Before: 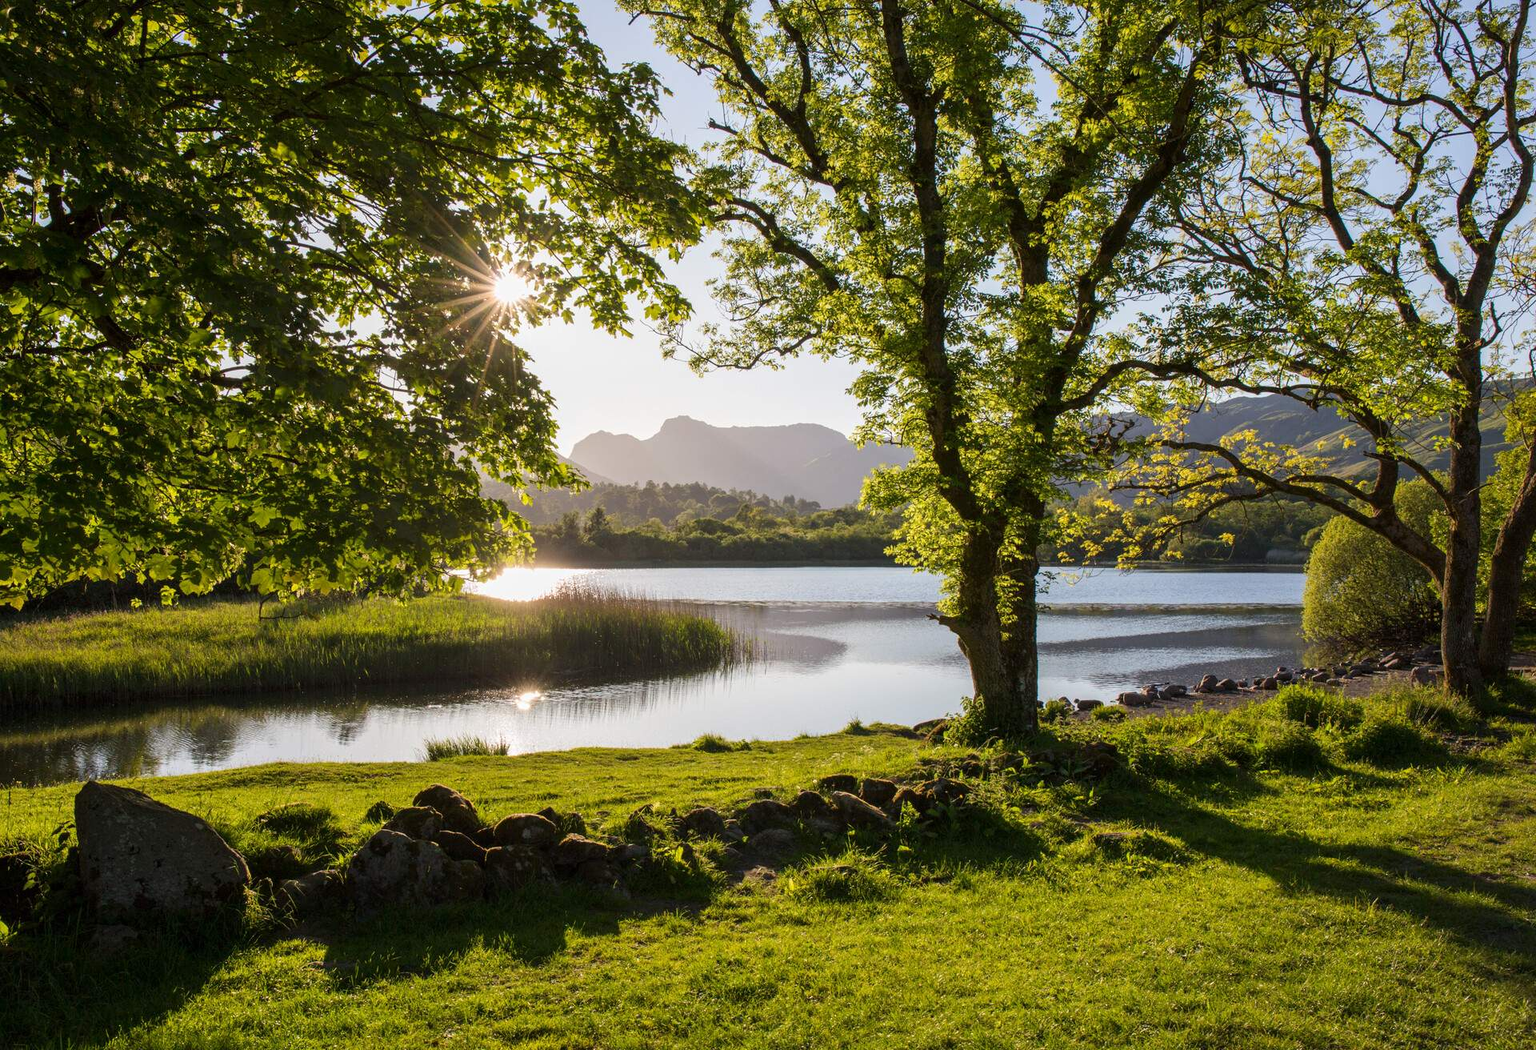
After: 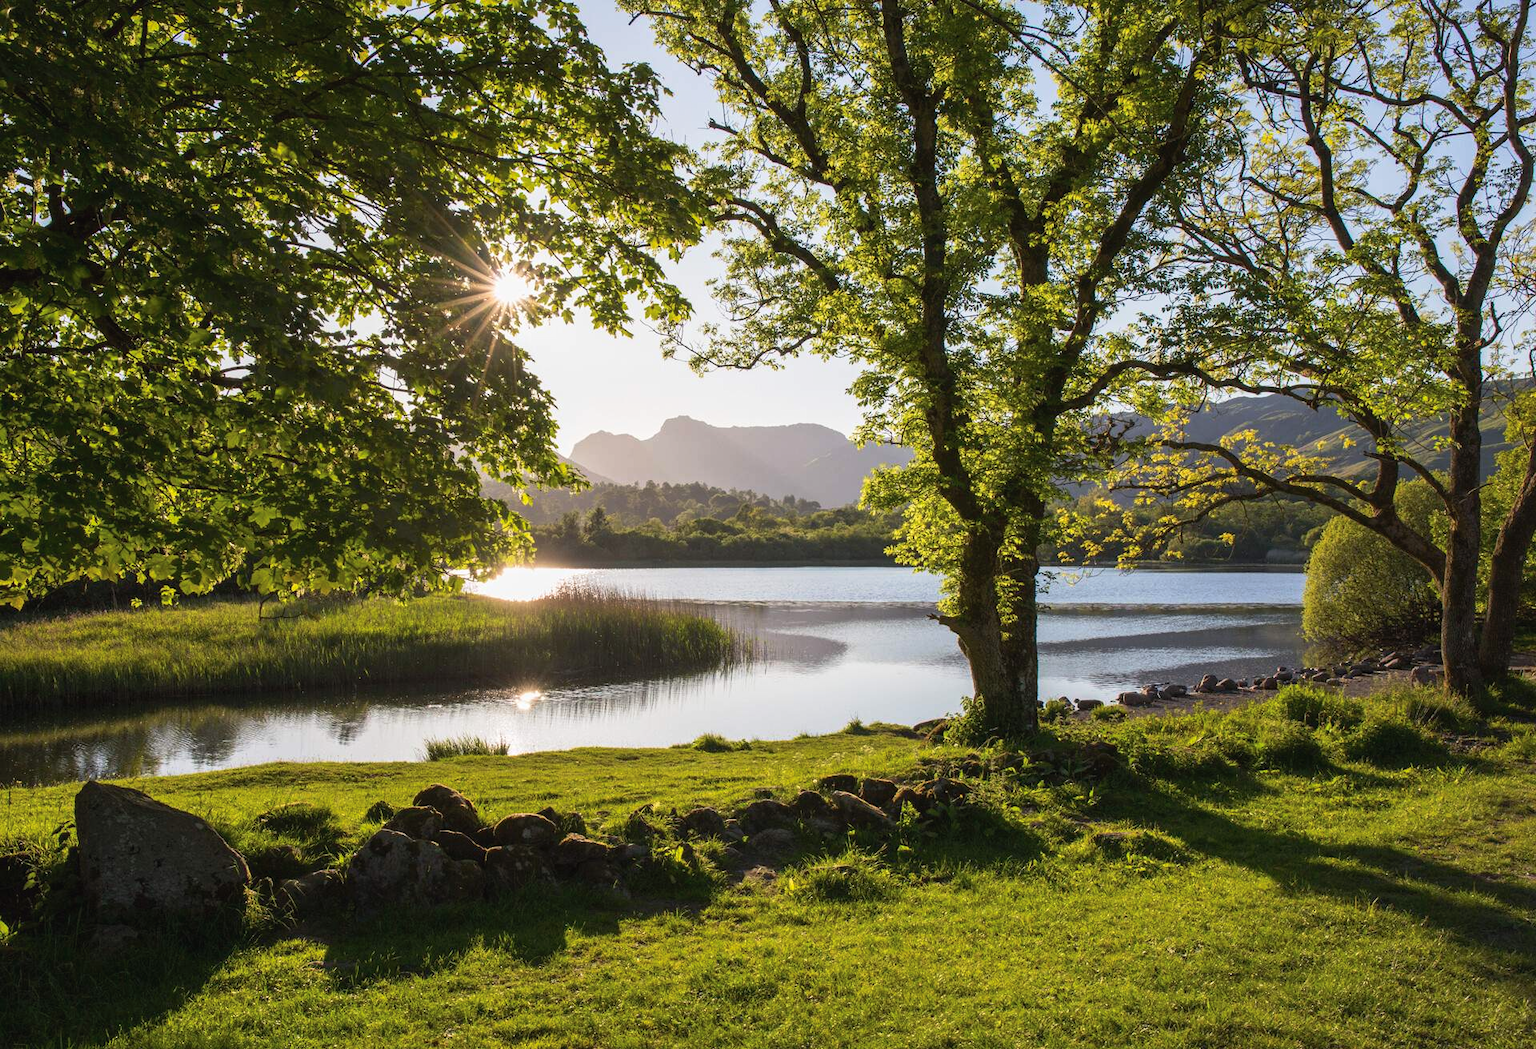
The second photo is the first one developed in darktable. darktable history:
tone curve: curves: ch0 [(0, 0.024) (0.119, 0.146) (0.474, 0.464) (0.718, 0.721) (0.817, 0.839) (1, 0.998)]; ch1 [(0, 0) (0.377, 0.416) (0.439, 0.451) (0.477, 0.477) (0.501, 0.503) (0.538, 0.544) (0.58, 0.602) (0.664, 0.676) (0.783, 0.804) (1, 1)]; ch2 [(0, 0) (0.38, 0.405) (0.463, 0.456) (0.498, 0.497) (0.524, 0.535) (0.578, 0.576) (0.648, 0.665) (1, 1)], preserve colors none
